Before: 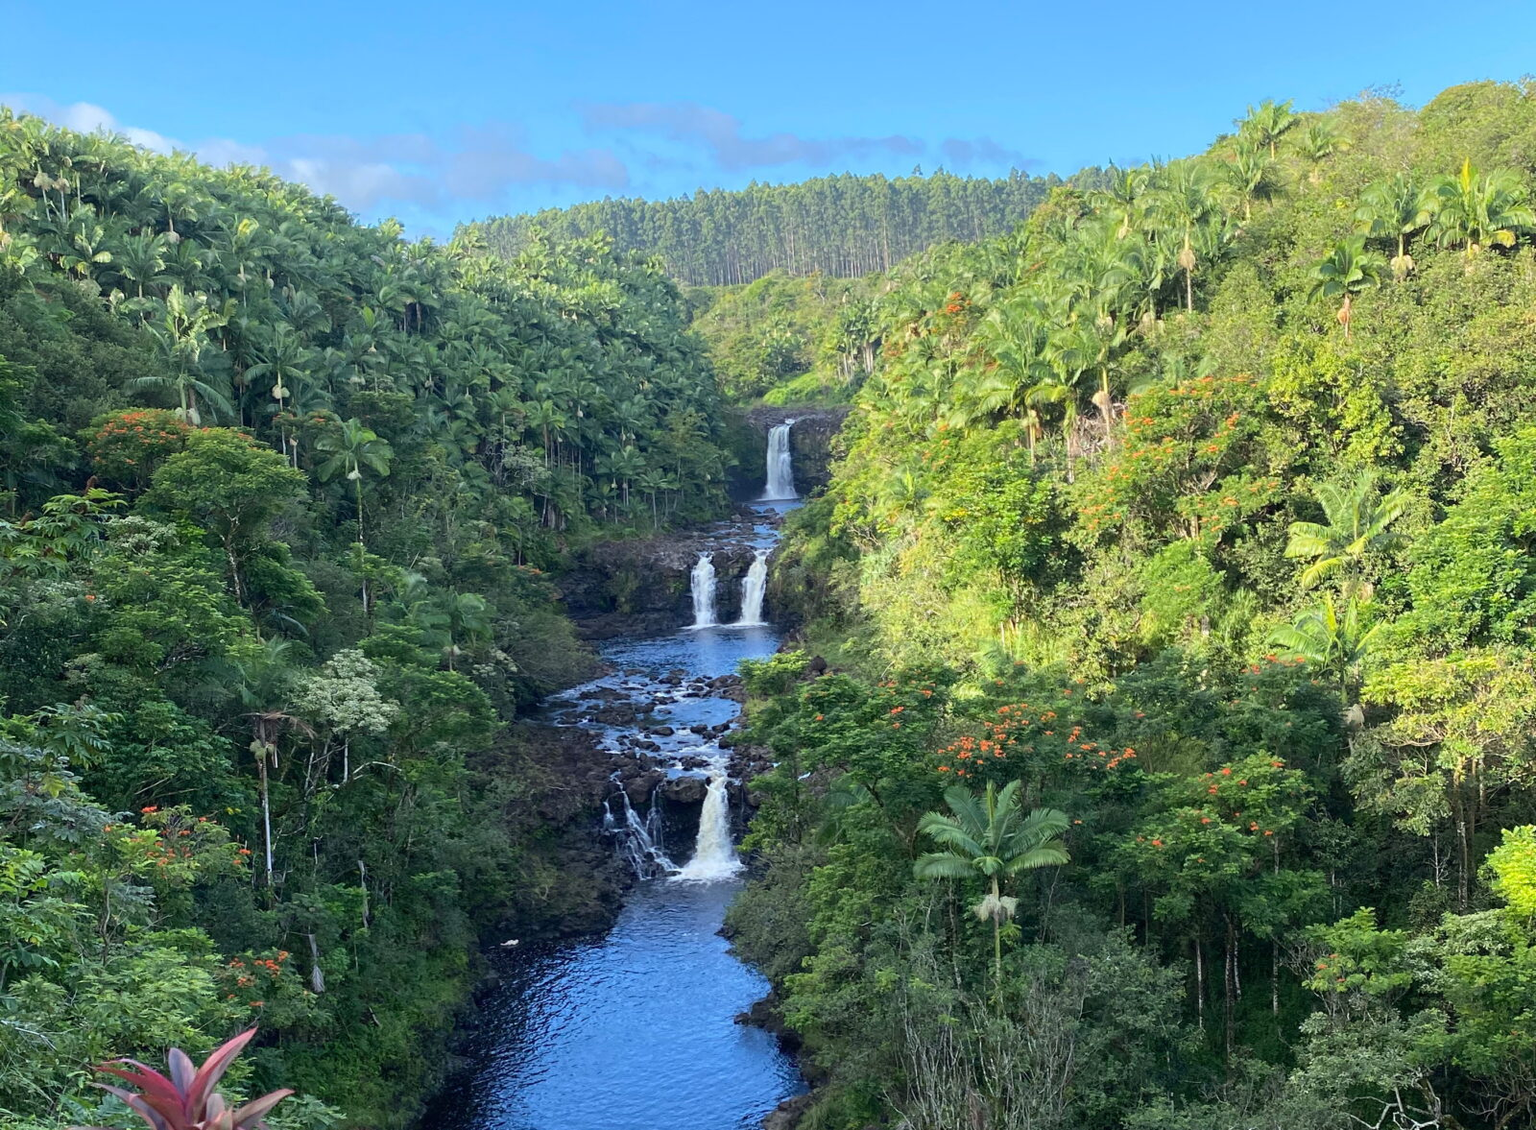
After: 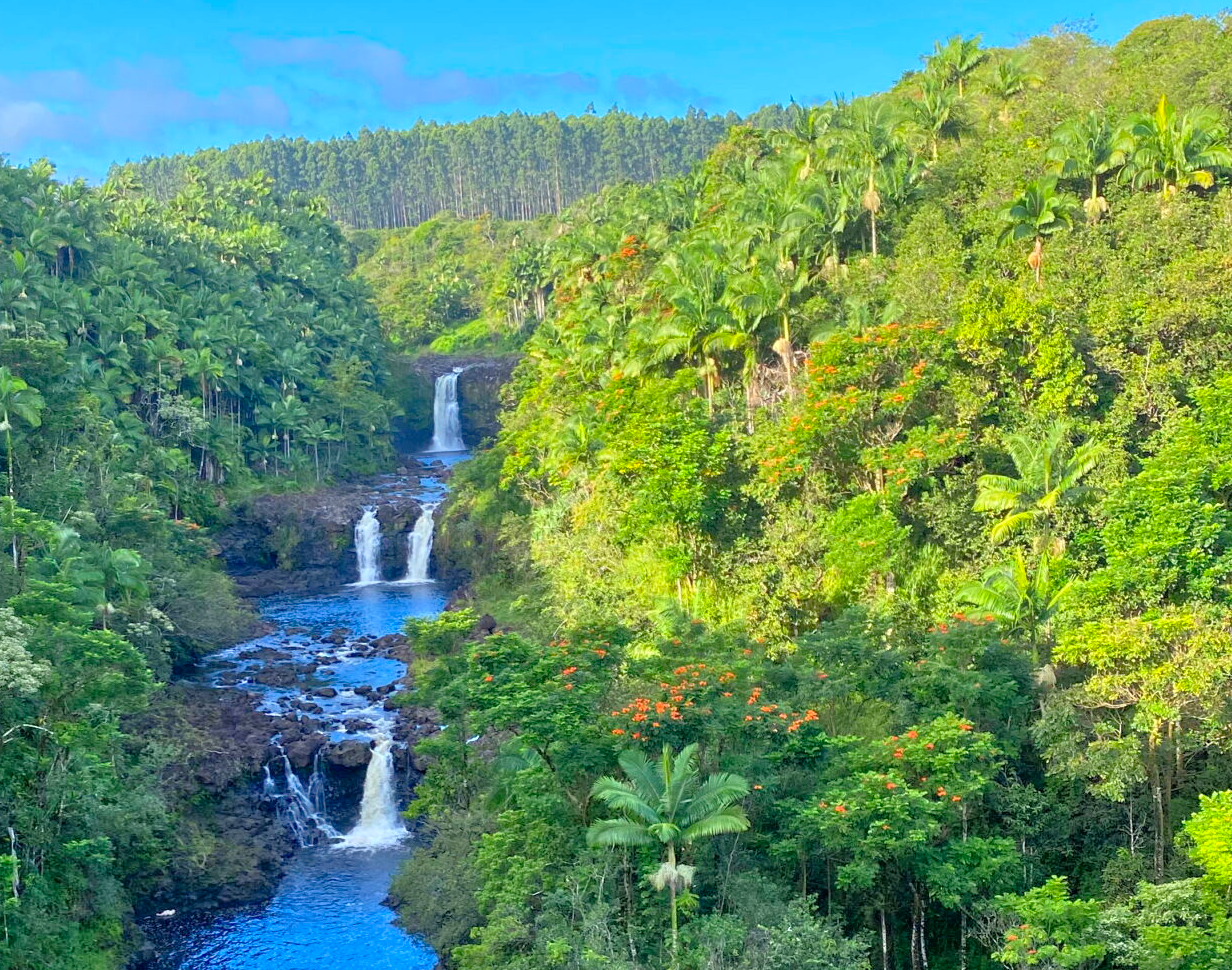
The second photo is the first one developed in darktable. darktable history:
tone equalizer: -7 EV 0.144 EV, -6 EV 0.635 EV, -5 EV 1.16 EV, -4 EV 1.35 EV, -3 EV 1.14 EV, -2 EV 0.6 EV, -1 EV 0.161 EV
crop: left 22.83%, top 5.89%, bottom 11.687%
contrast brightness saturation: brightness -0.023, saturation 0.338
